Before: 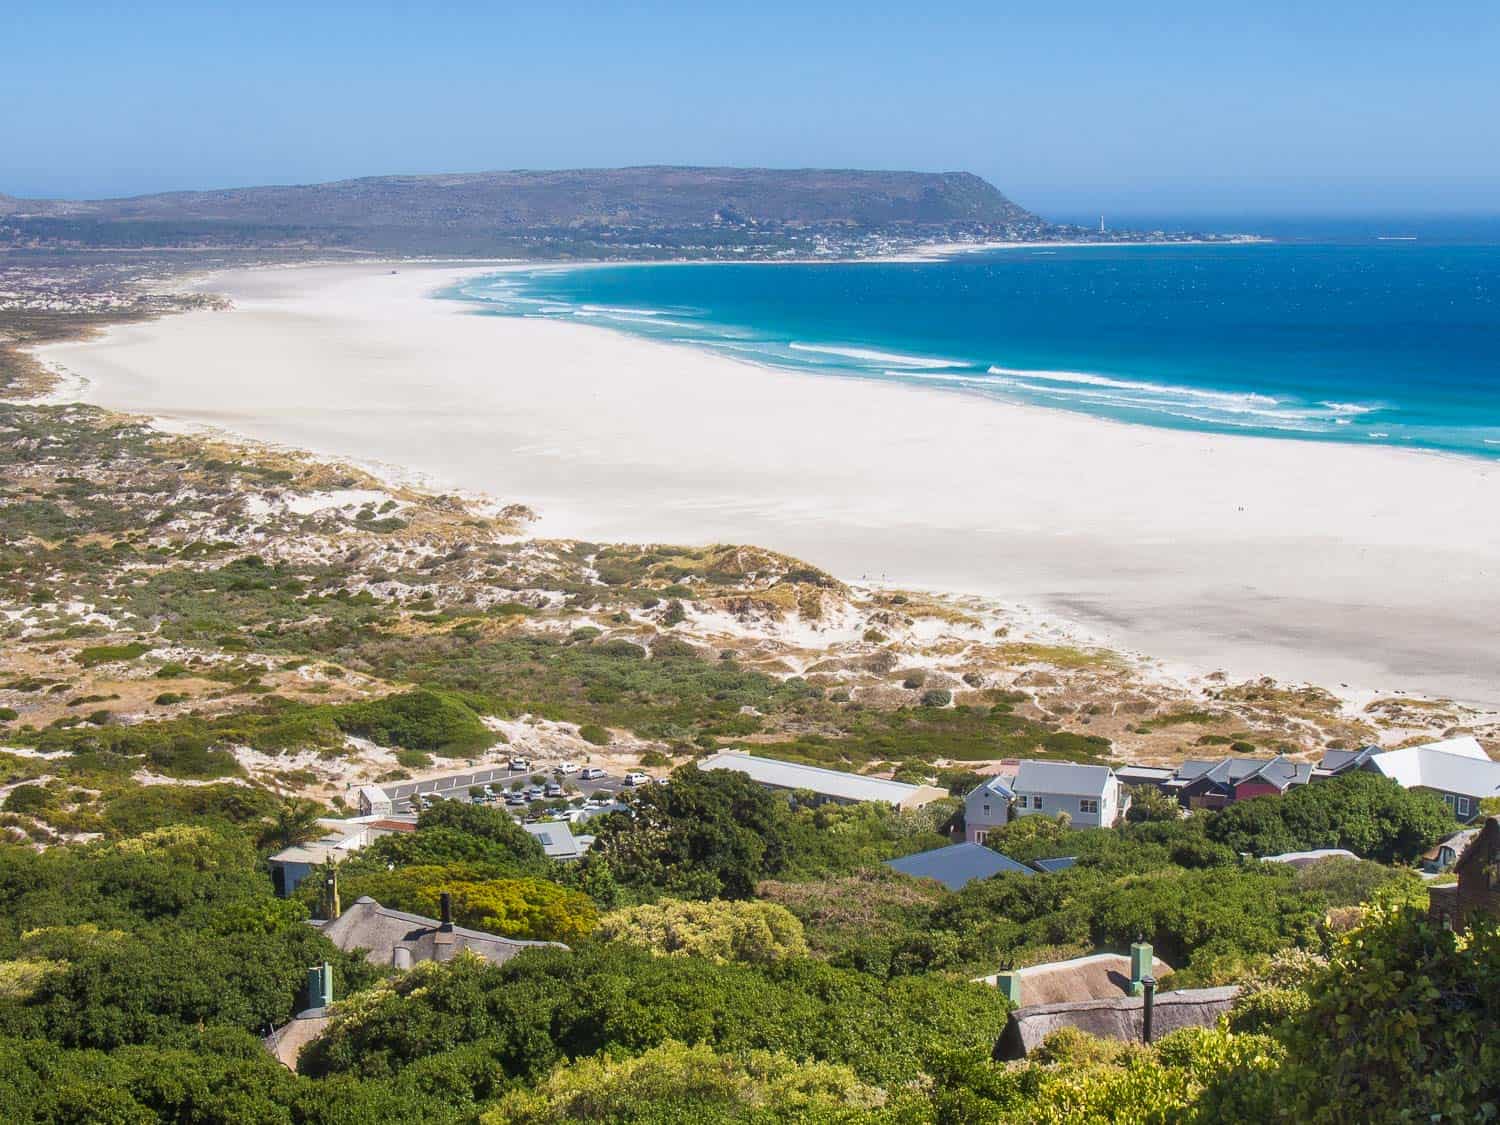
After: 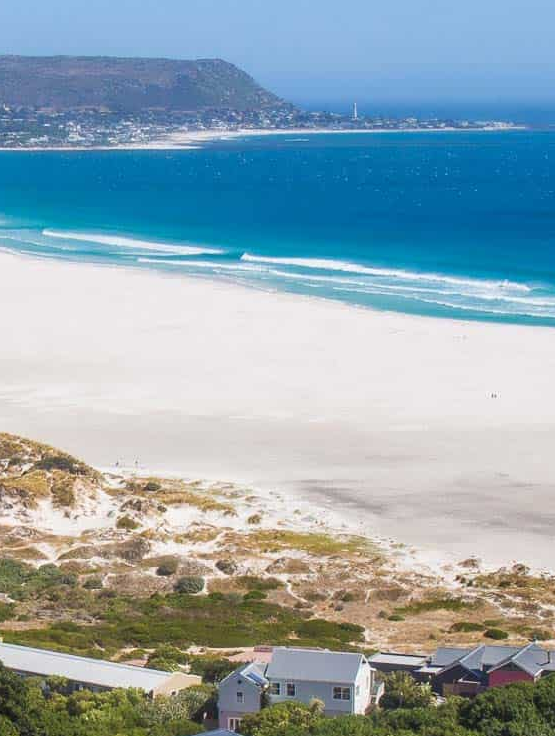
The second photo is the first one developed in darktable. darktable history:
crop and rotate: left 49.805%, top 10.098%, right 13.152%, bottom 24.476%
